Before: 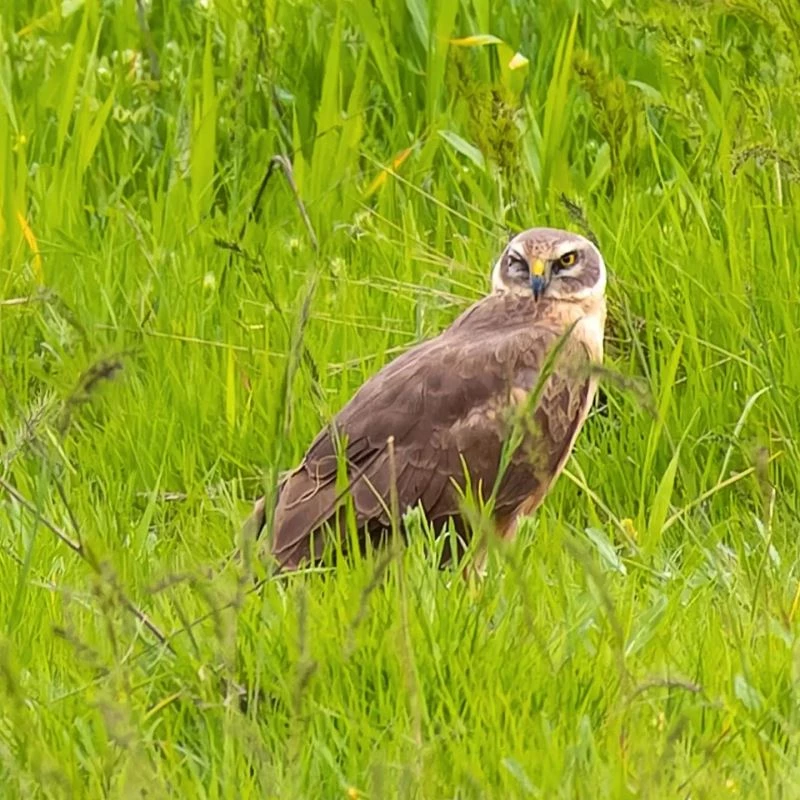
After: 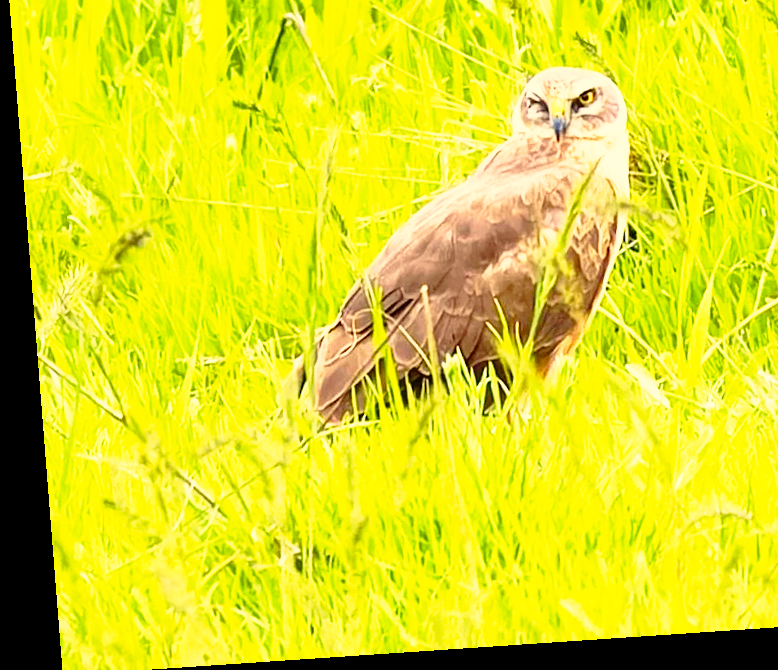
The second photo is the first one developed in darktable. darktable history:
rotate and perspective: rotation -4.2°, shear 0.006, automatic cropping off
color correction: highlights a* 1.39, highlights b* 17.83
tone curve: curves: ch0 [(0, 0) (0.003, 0.003) (0.011, 0.012) (0.025, 0.027) (0.044, 0.048) (0.069, 0.075) (0.1, 0.108) (0.136, 0.147) (0.177, 0.192) (0.224, 0.243) (0.277, 0.3) (0.335, 0.363) (0.399, 0.433) (0.468, 0.508) (0.543, 0.589) (0.623, 0.676) (0.709, 0.769) (0.801, 0.868) (0.898, 0.949) (1, 1)], preserve colors none
base curve: curves: ch0 [(0, 0) (0.012, 0.01) (0.073, 0.168) (0.31, 0.711) (0.645, 0.957) (1, 1)], preserve colors none
crop: top 20.916%, right 9.437%, bottom 0.316%
